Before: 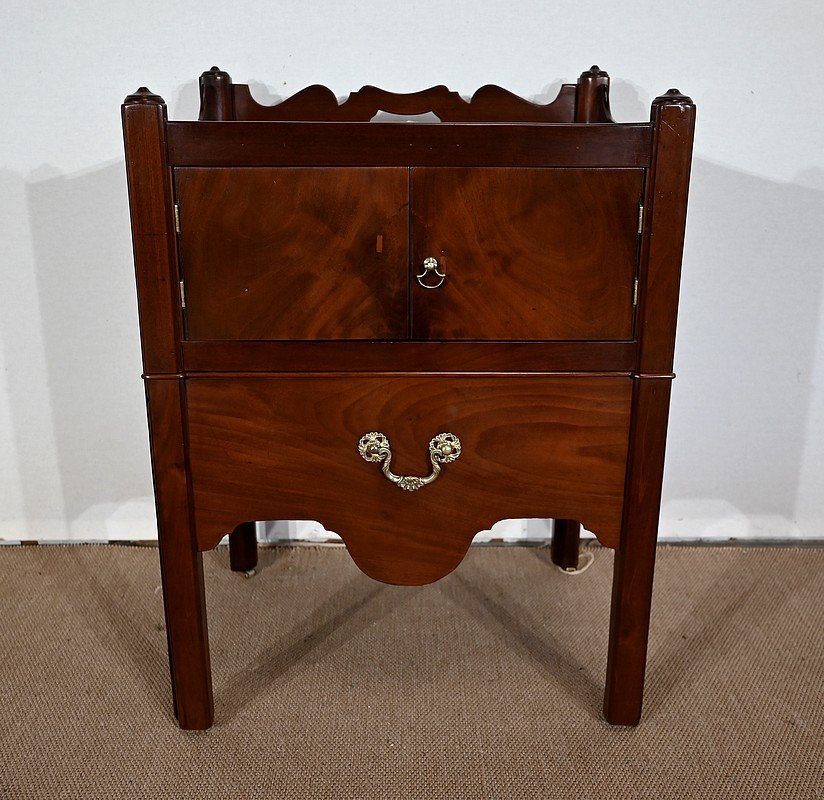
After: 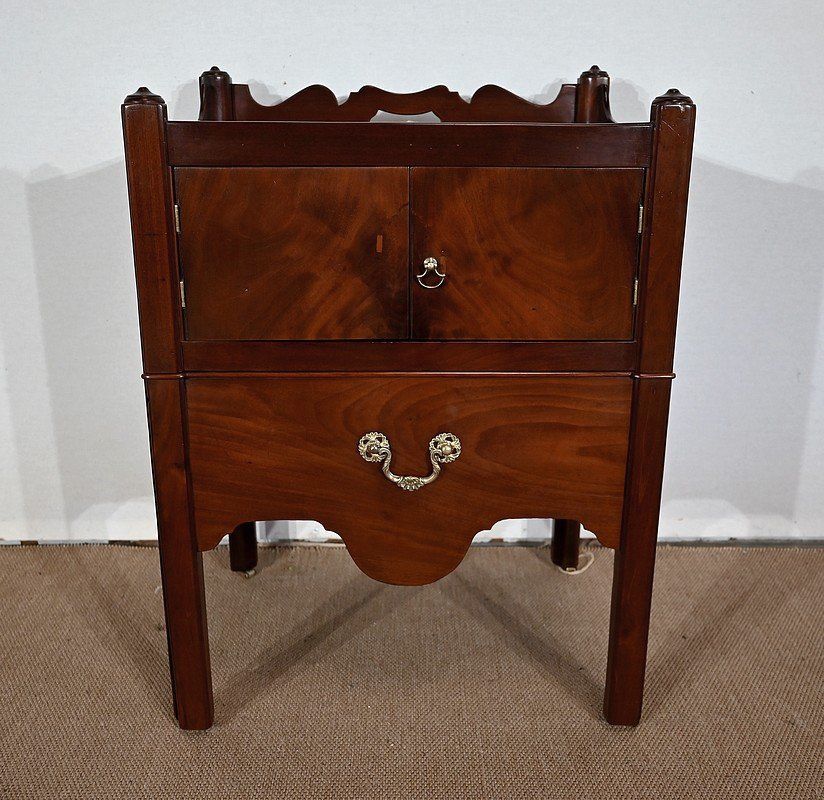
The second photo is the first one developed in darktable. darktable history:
shadows and highlights: shadows 25, highlights -25
fill light: on, module defaults
